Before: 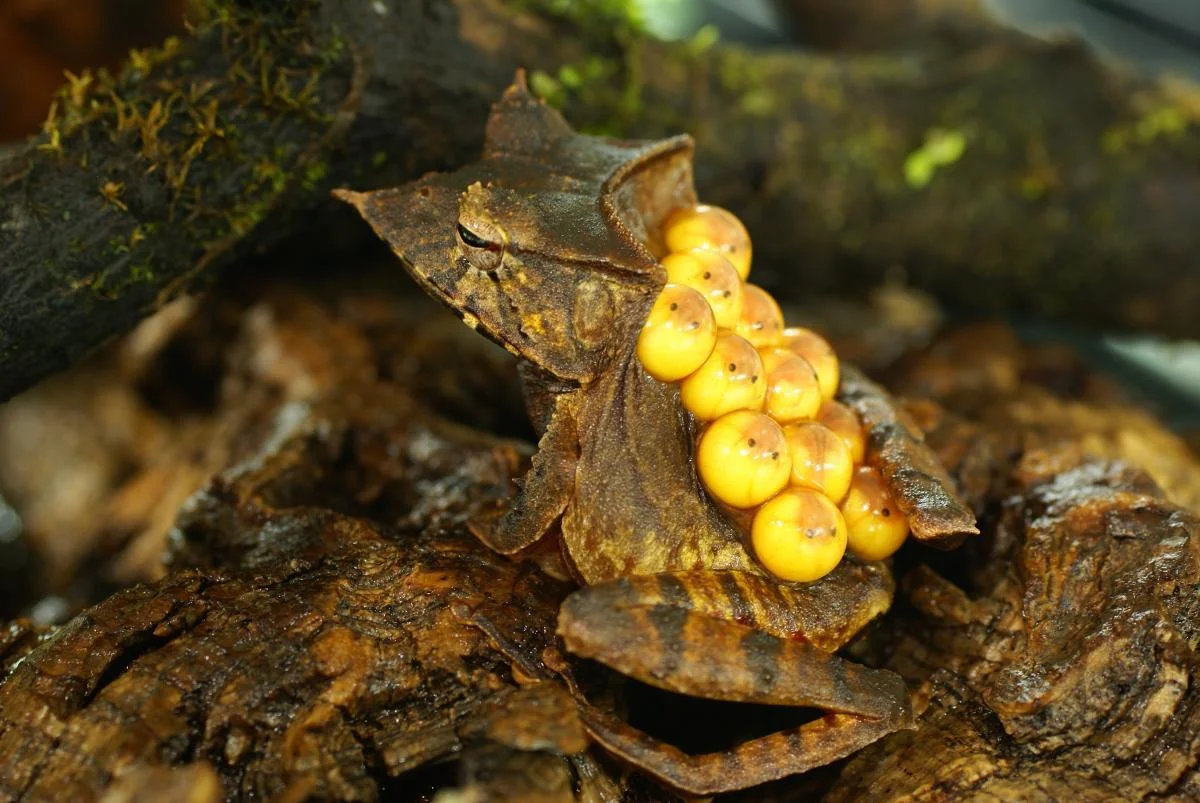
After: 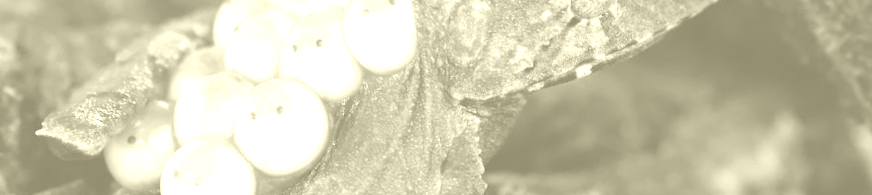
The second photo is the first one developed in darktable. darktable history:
exposure: black level correction 0, exposure 0.95 EV, compensate exposure bias true, compensate highlight preservation false
crop and rotate: angle 16.12°, top 30.835%, bottom 35.653%
colorize: hue 43.2°, saturation 40%, version 1
